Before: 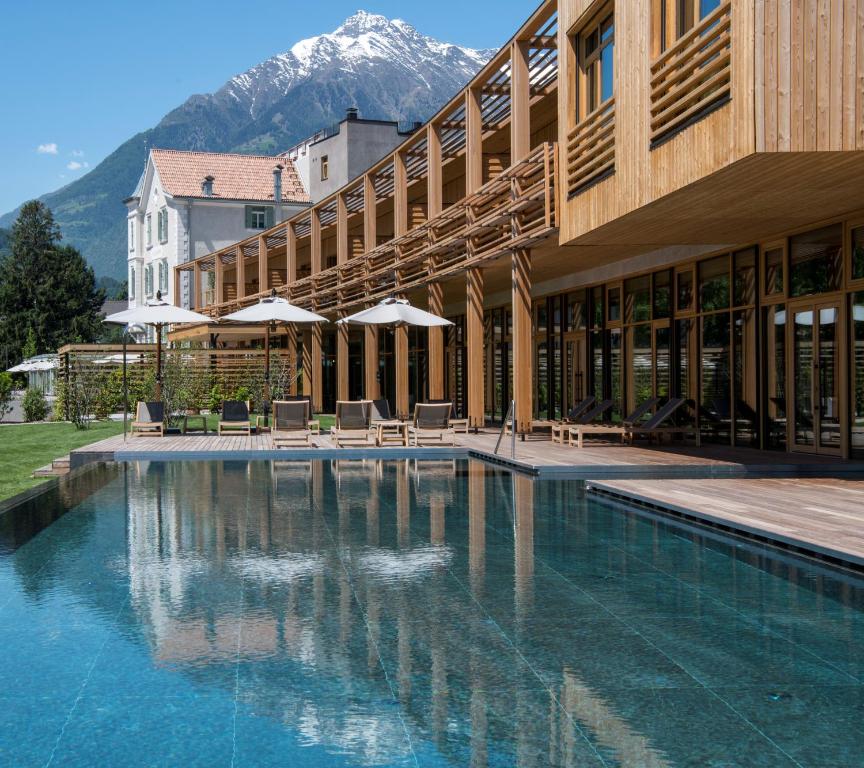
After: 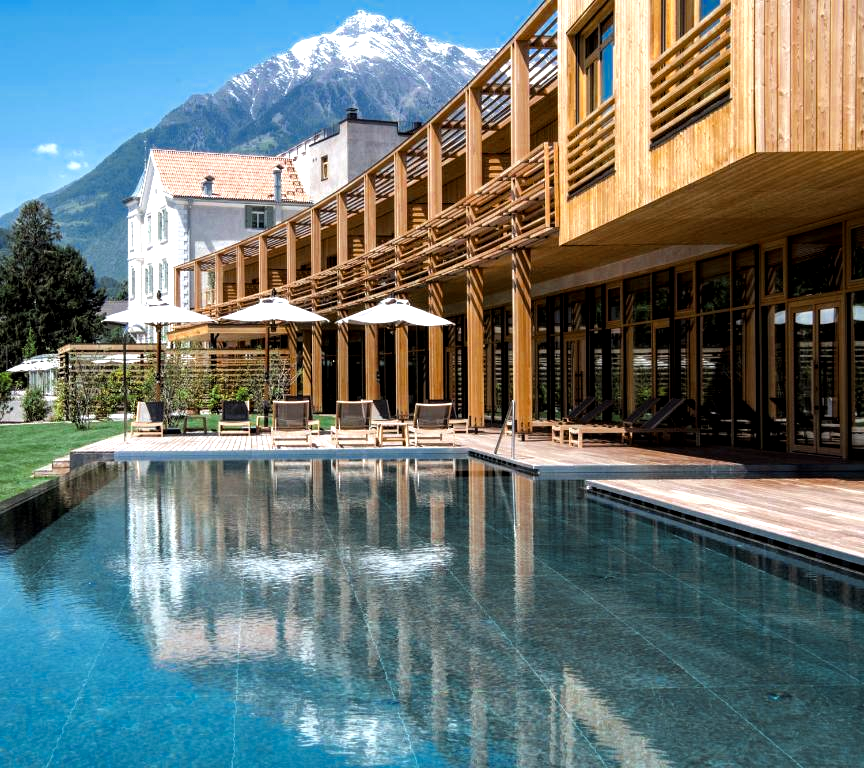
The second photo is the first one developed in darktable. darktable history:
color balance rgb: power › luminance -3.606%, power › chroma 0.543%, power › hue 38.9°, perceptual saturation grading › global saturation 31.005%, global vibrance 0.636%
tone equalizer: -8 EV -1.05 EV, -7 EV -0.976 EV, -6 EV -0.847 EV, -5 EV -0.563 EV, -3 EV 0.57 EV, -2 EV 0.889 EV, -1 EV 1.01 EV, +0 EV 1.08 EV
color zones: curves: ch0 [(0, 0.5) (0.125, 0.4) (0.25, 0.5) (0.375, 0.4) (0.5, 0.4) (0.625, 0.35) (0.75, 0.35) (0.875, 0.5)]; ch1 [(0, 0.35) (0.125, 0.45) (0.25, 0.35) (0.375, 0.35) (0.5, 0.35) (0.625, 0.35) (0.75, 0.45) (0.875, 0.35)]; ch2 [(0, 0.6) (0.125, 0.5) (0.25, 0.5) (0.375, 0.6) (0.5, 0.6) (0.625, 0.5) (0.75, 0.5) (0.875, 0.5)]
local contrast: highlights 104%, shadows 102%, detail 120%, midtone range 0.2
